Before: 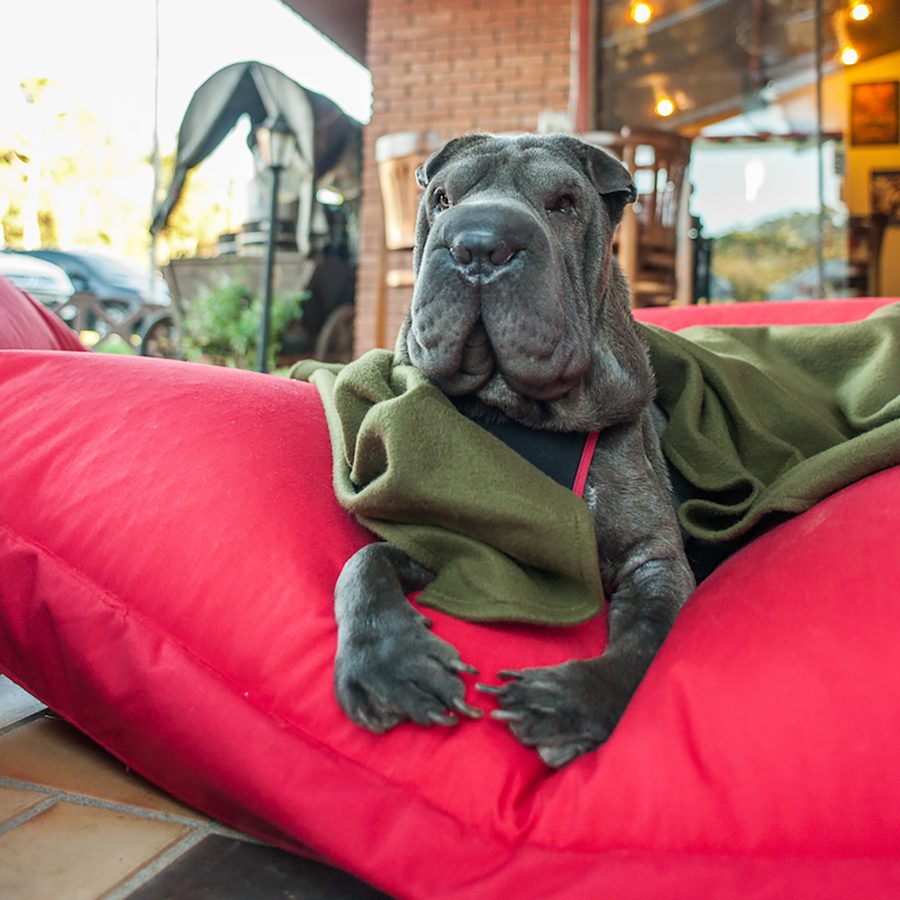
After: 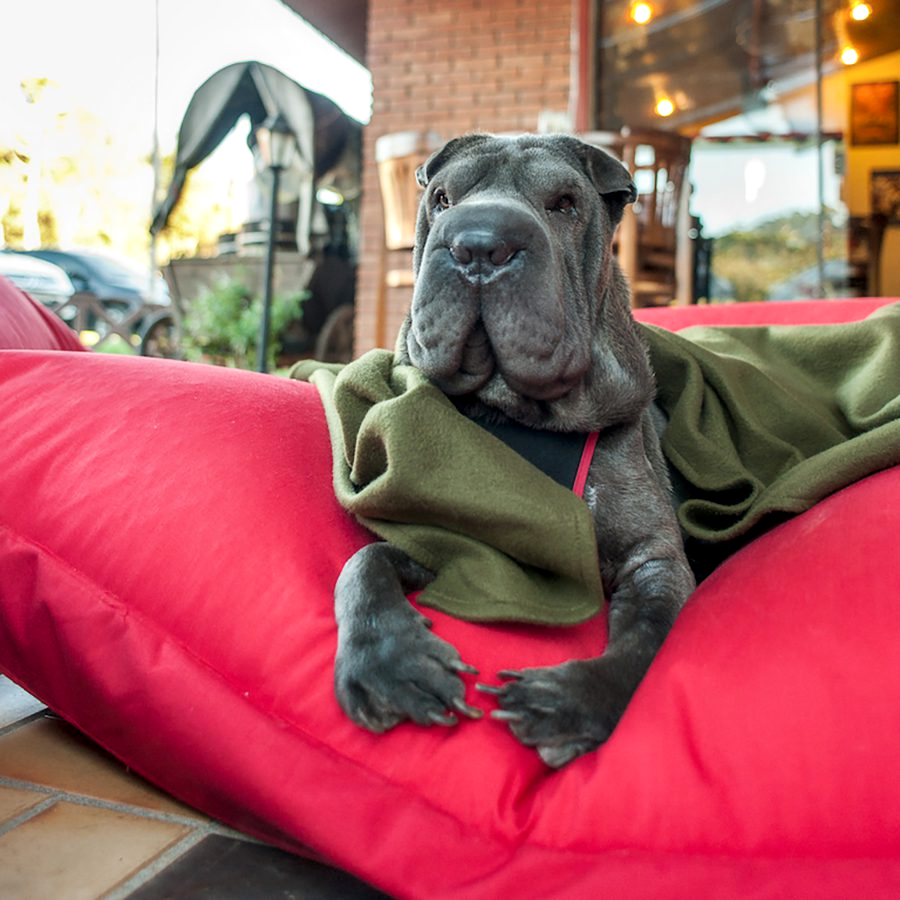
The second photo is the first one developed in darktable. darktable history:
contrast equalizer: octaves 7, y [[0.579, 0.58, 0.505, 0.5, 0.5, 0.5], [0.5 ×6], [0.5 ×6], [0 ×6], [0 ×6]]
